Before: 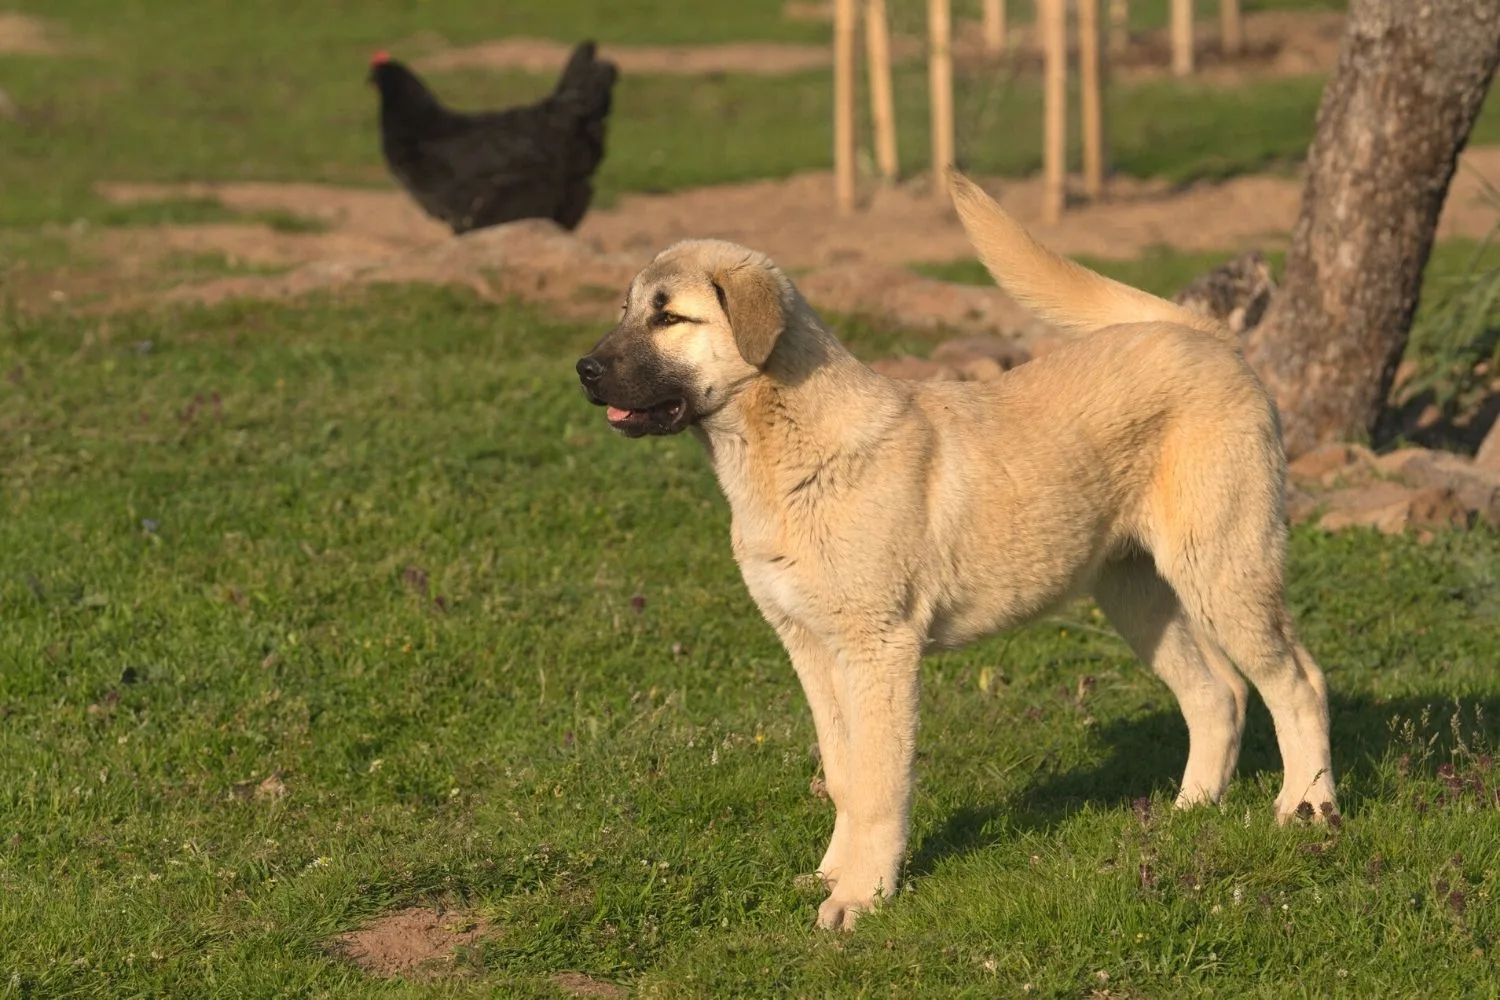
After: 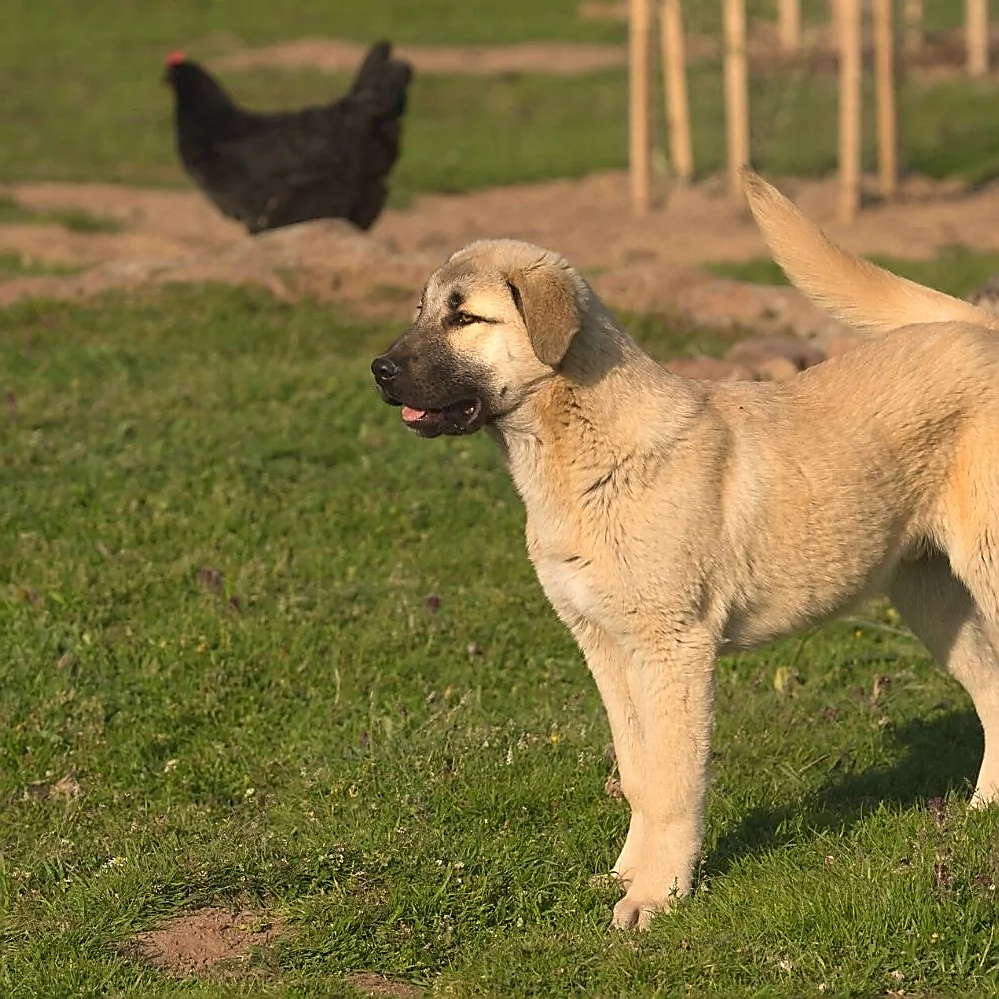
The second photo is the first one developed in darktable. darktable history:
sharpen: radius 1.413, amount 1.249, threshold 0.808
crop and rotate: left 13.715%, right 19.624%
